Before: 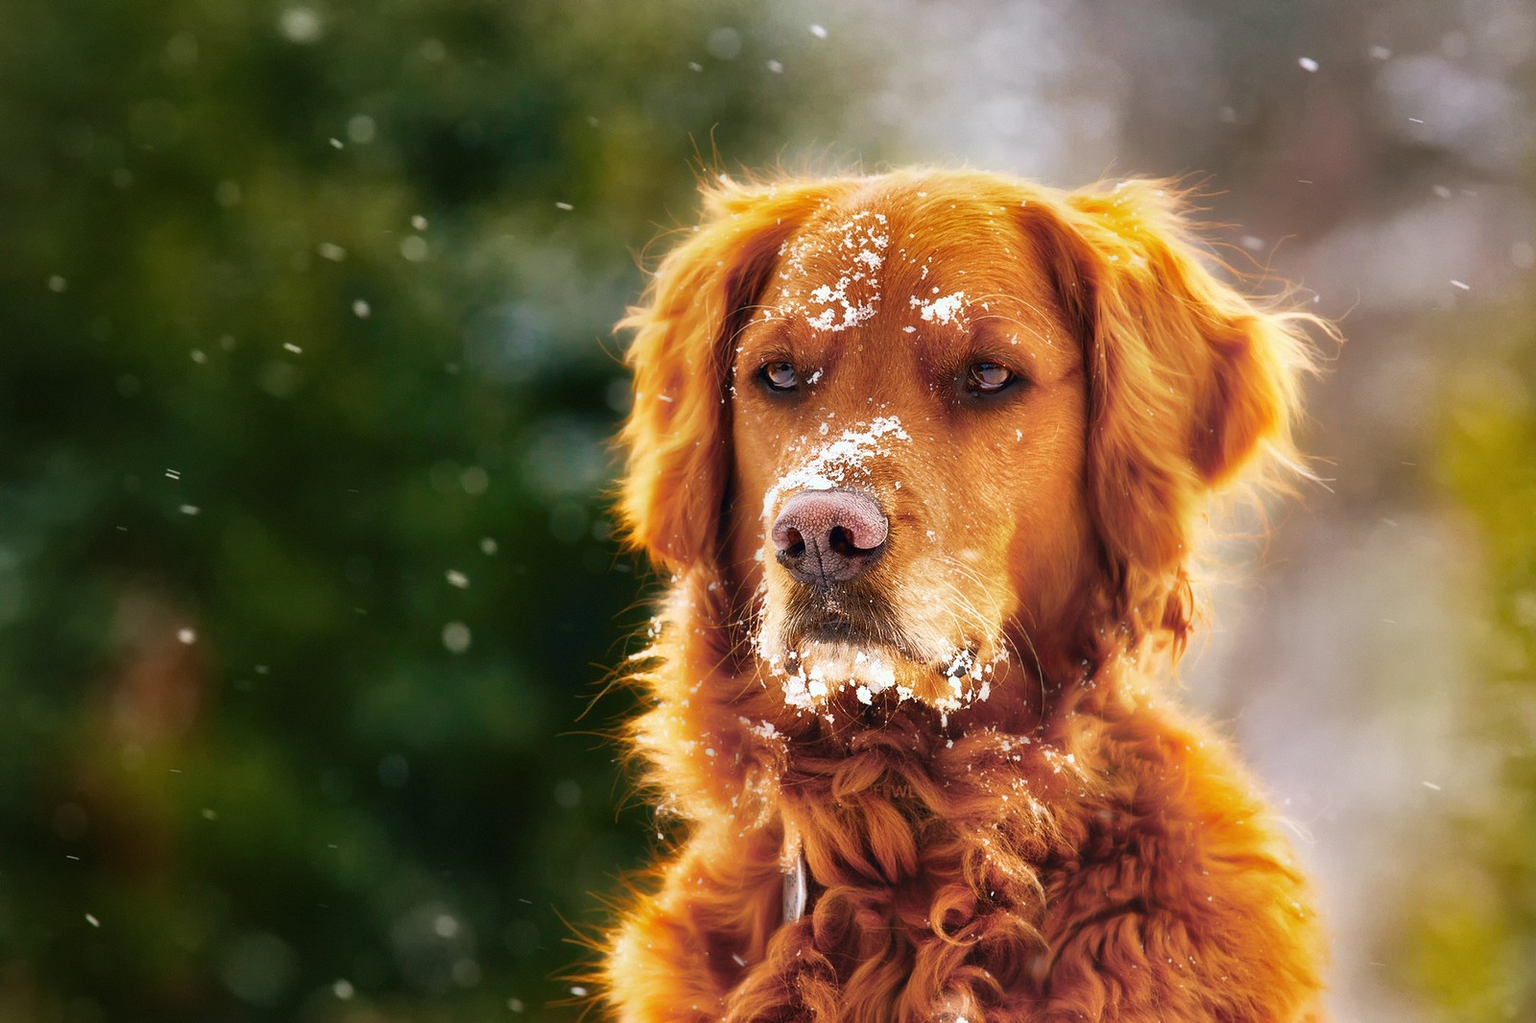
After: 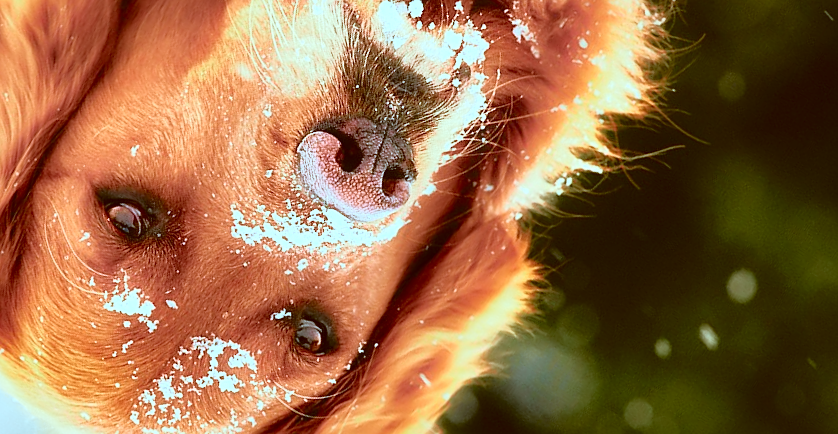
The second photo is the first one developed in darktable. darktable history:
color correction: highlights a* -14.81, highlights b* -16.82, shadows a* 10.48, shadows b* 28.64
shadows and highlights: radius 330.53, shadows 53.7, highlights -99.49, compress 94.43%, soften with gaussian
exposure: exposure 0.204 EV, compensate highlight preservation false
sharpen: on, module defaults
haze removal: strength -0.042, compatibility mode true, adaptive false
crop and rotate: angle 147.6°, left 9.094%, top 15.636%, right 4.537%, bottom 17.099%
tone curve: curves: ch0 [(0, 0.009) (0.105, 0.08) (0.195, 0.18) (0.283, 0.316) (0.384, 0.434) (0.485, 0.531) (0.638, 0.69) (0.81, 0.872) (1, 0.977)]; ch1 [(0, 0) (0.161, 0.092) (0.35, 0.33) (0.379, 0.401) (0.456, 0.469) (0.502, 0.5) (0.525, 0.514) (0.586, 0.617) (0.635, 0.655) (1, 1)]; ch2 [(0, 0) (0.371, 0.362) (0.437, 0.437) (0.48, 0.49) (0.53, 0.515) (0.56, 0.571) (0.622, 0.606) (1, 1)], color space Lab, independent channels, preserve colors none
